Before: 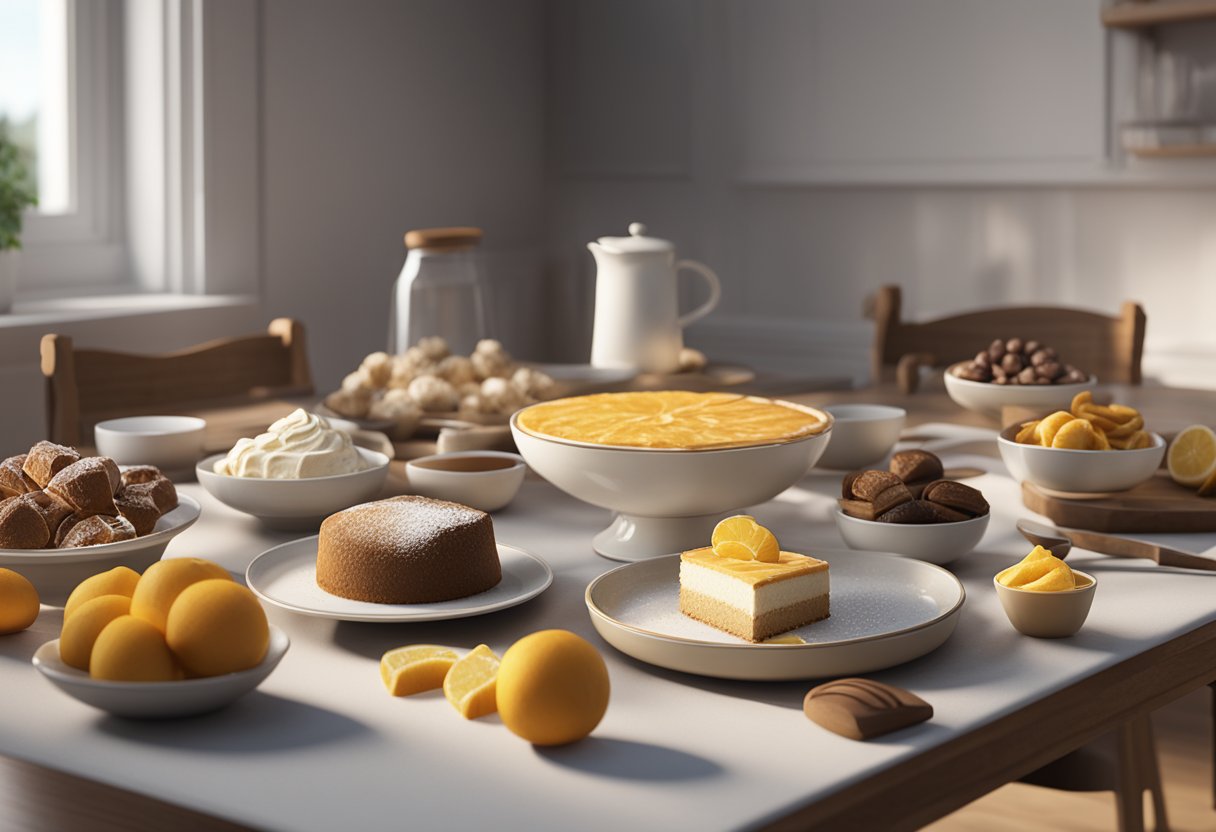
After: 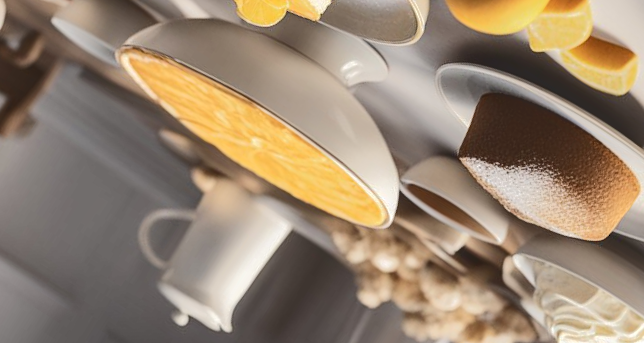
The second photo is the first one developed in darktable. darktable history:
crop and rotate: angle 147.55°, left 9.173%, top 15.596%, right 4.52%, bottom 17.117%
local contrast: on, module defaults
tone curve: curves: ch0 [(0, 0) (0.003, 0.145) (0.011, 0.148) (0.025, 0.15) (0.044, 0.159) (0.069, 0.16) (0.1, 0.164) (0.136, 0.182) (0.177, 0.213) (0.224, 0.247) (0.277, 0.298) (0.335, 0.37) (0.399, 0.456) (0.468, 0.552) (0.543, 0.641) (0.623, 0.713) (0.709, 0.768) (0.801, 0.825) (0.898, 0.868) (1, 1)], color space Lab, independent channels, preserve colors none
